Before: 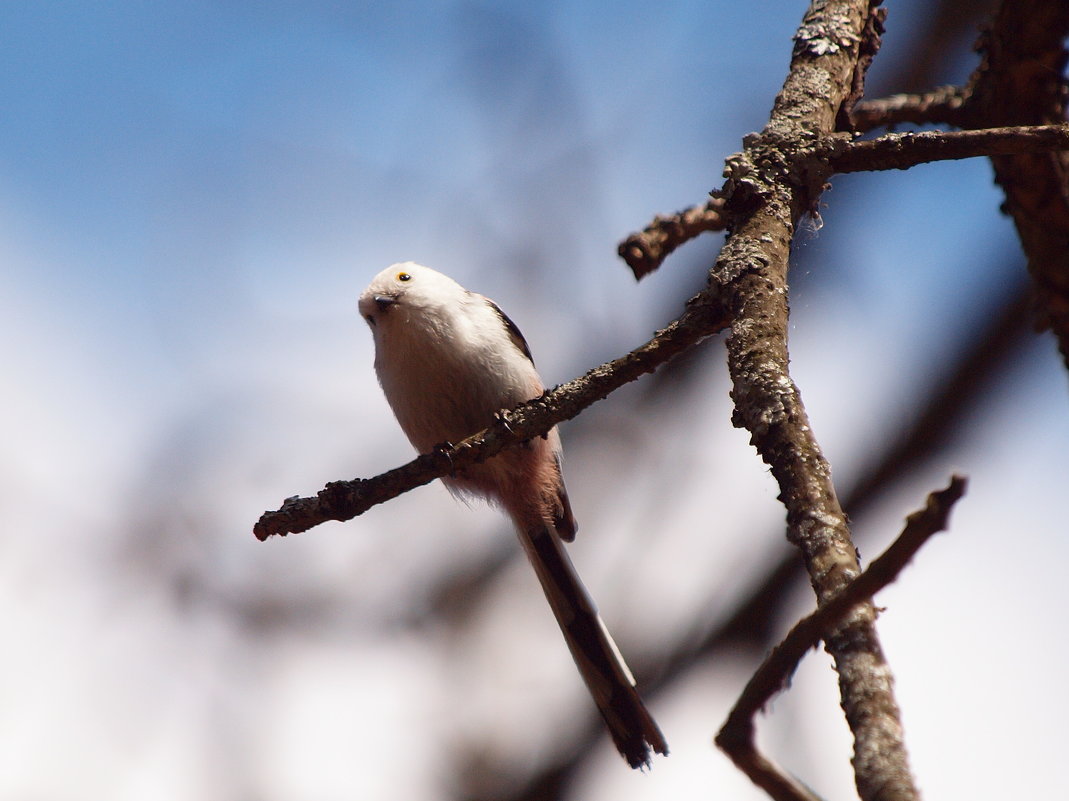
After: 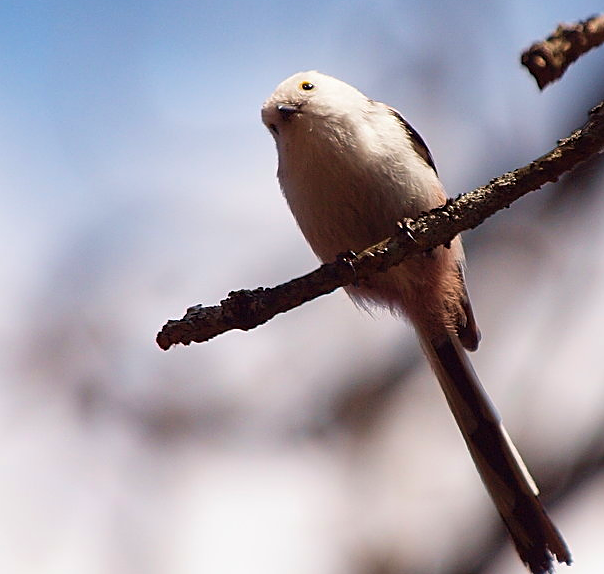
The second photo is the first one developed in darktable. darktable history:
crop: left 9.12%, top 23.963%, right 34.303%, bottom 4.35%
sharpen: on, module defaults
velvia: on, module defaults
